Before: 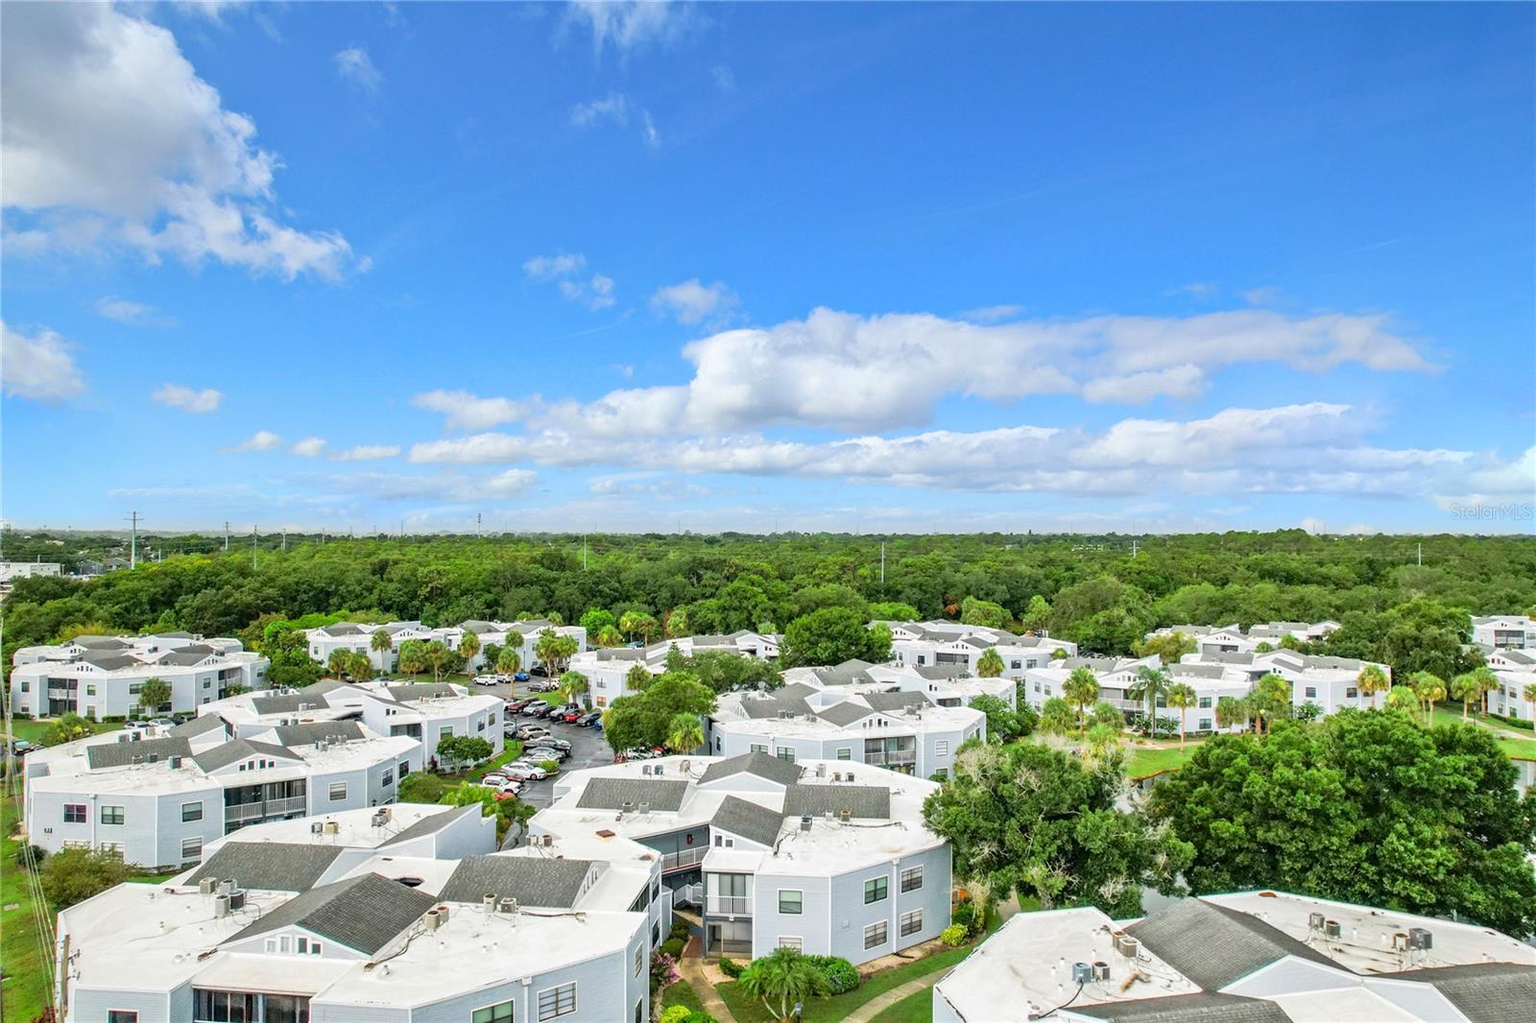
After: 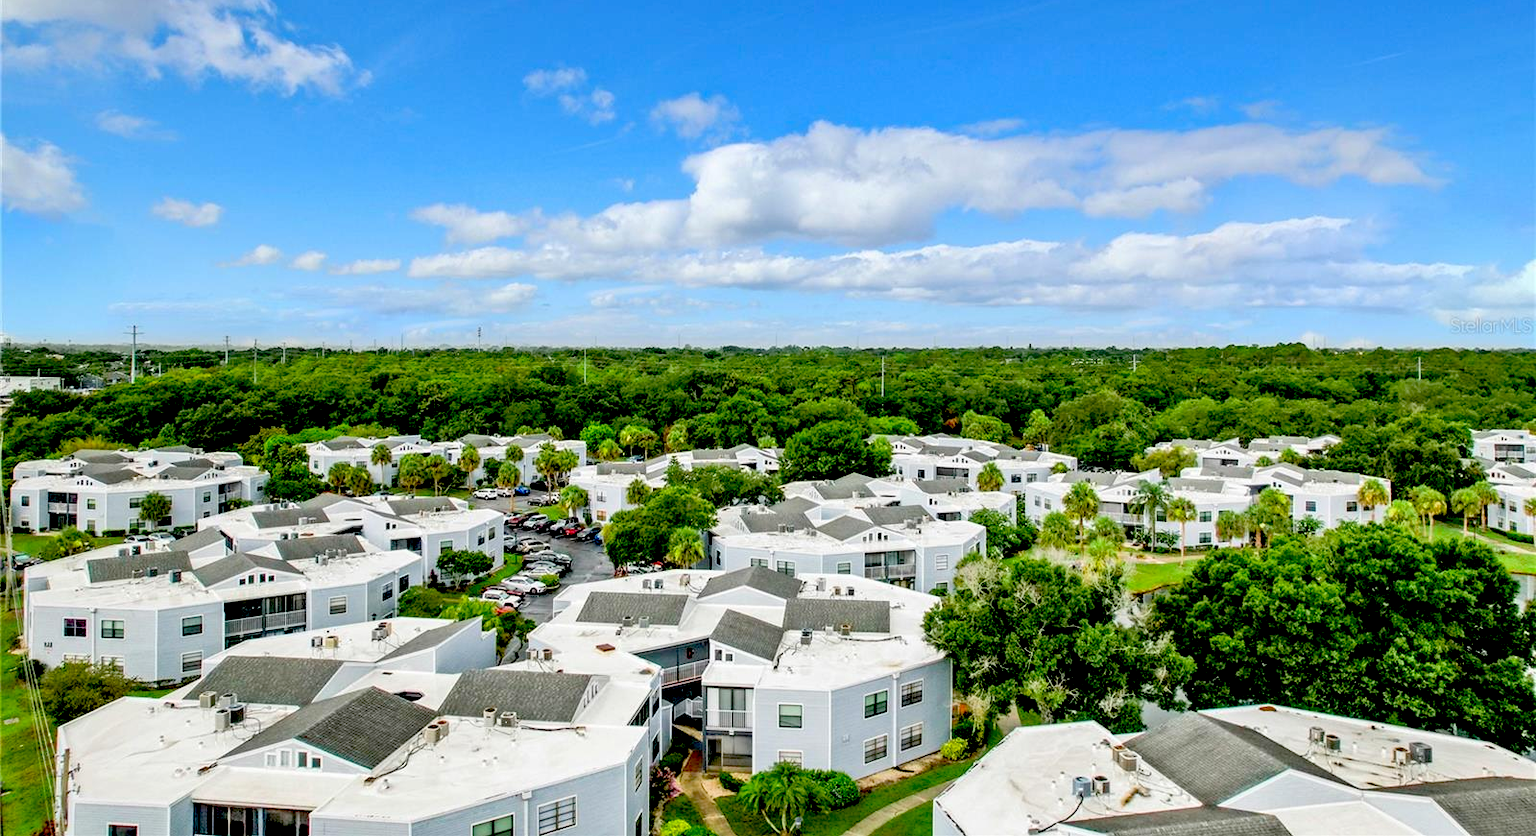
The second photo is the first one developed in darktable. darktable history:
exposure: black level correction 0.057, compensate exposure bias true, compensate highlight preservation false
crop and rotate: top 18.241%
